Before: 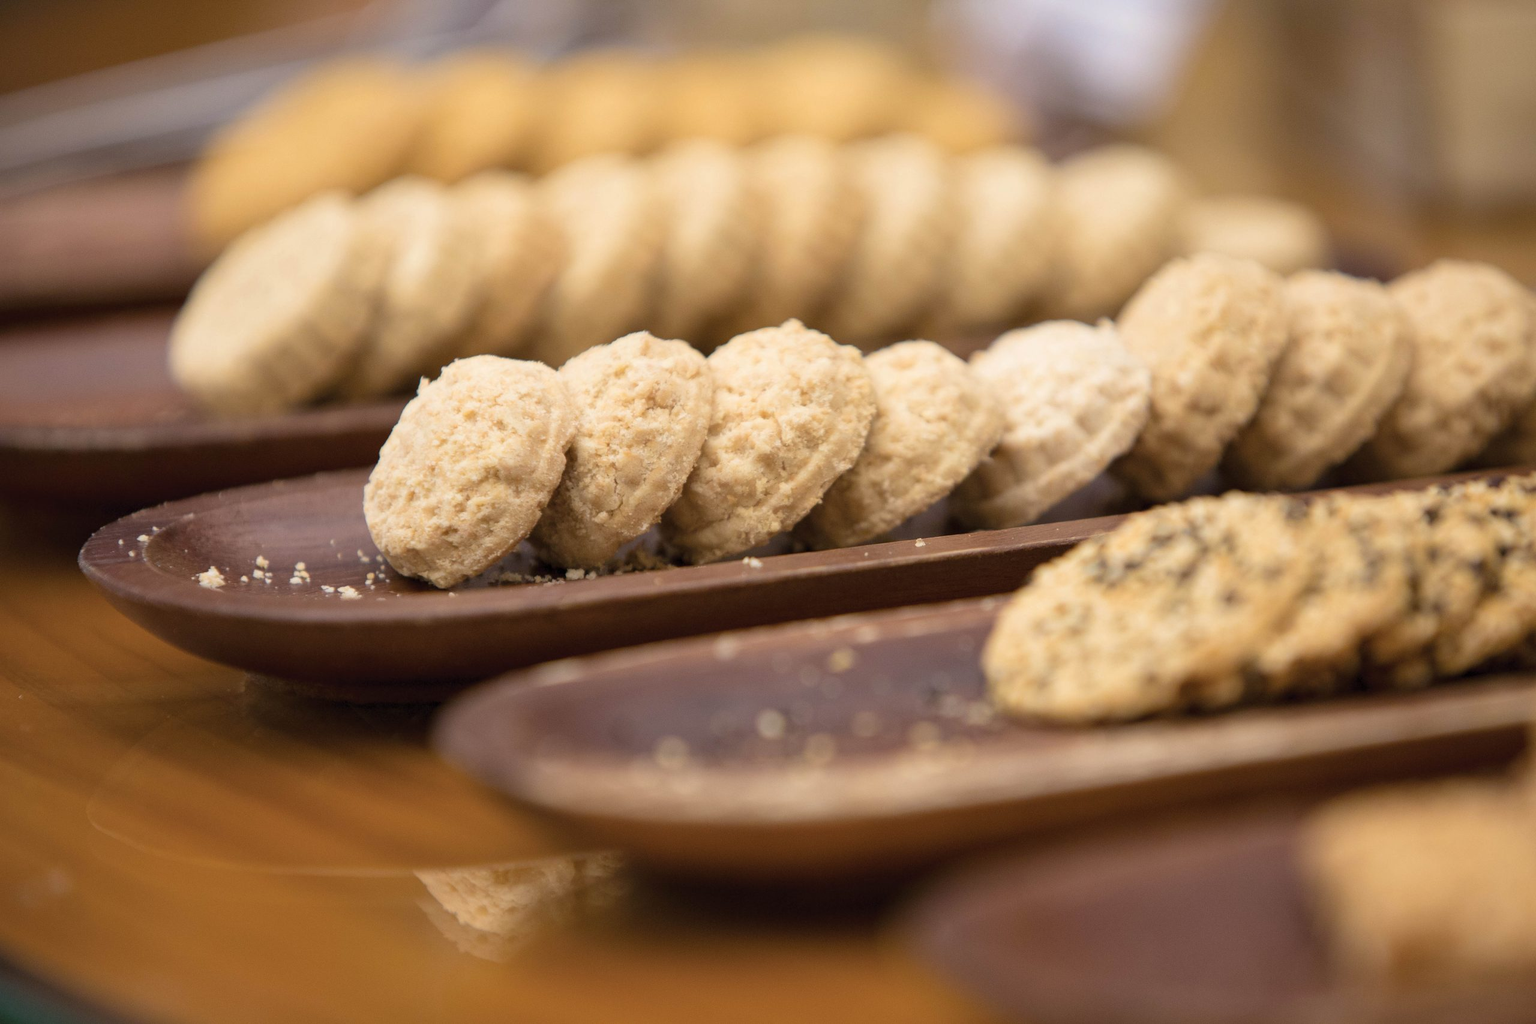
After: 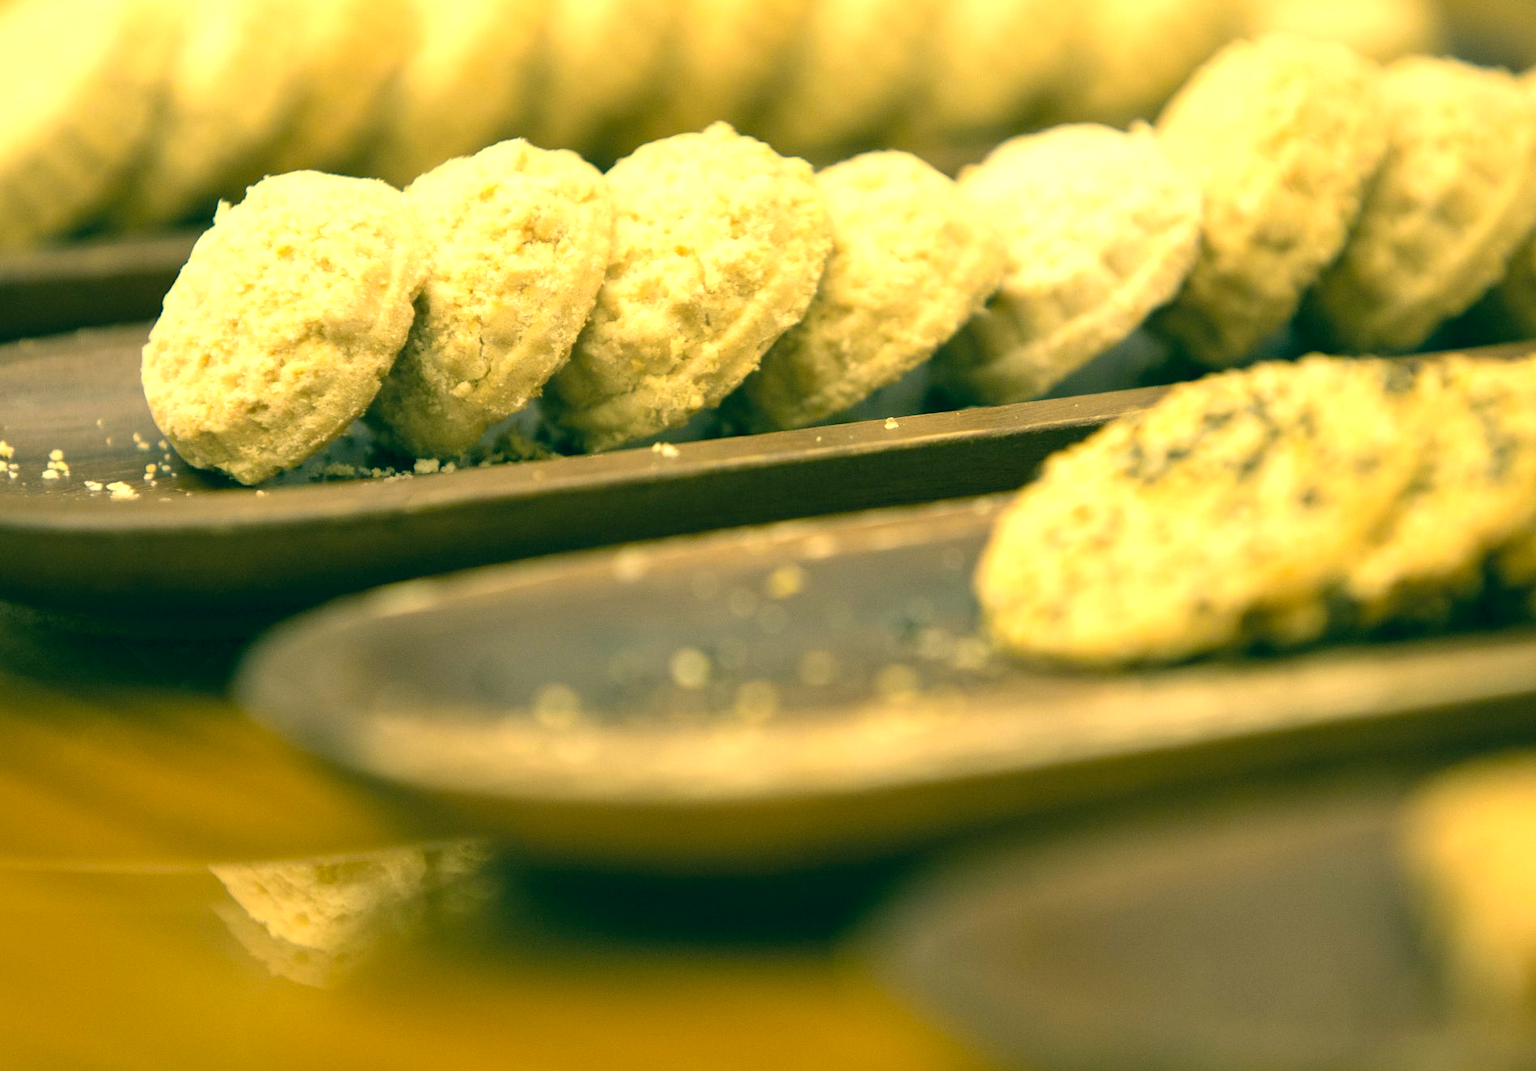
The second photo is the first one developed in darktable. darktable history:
crop: left 16.85%, top 22.349%, right 8.895%
color correction: highlights a* 2.18, highlights b* 34.3, shadows a* -36.6, shadows b* -6.27
exposure: exposure 0.758 EV, compensate highlight preservation false
